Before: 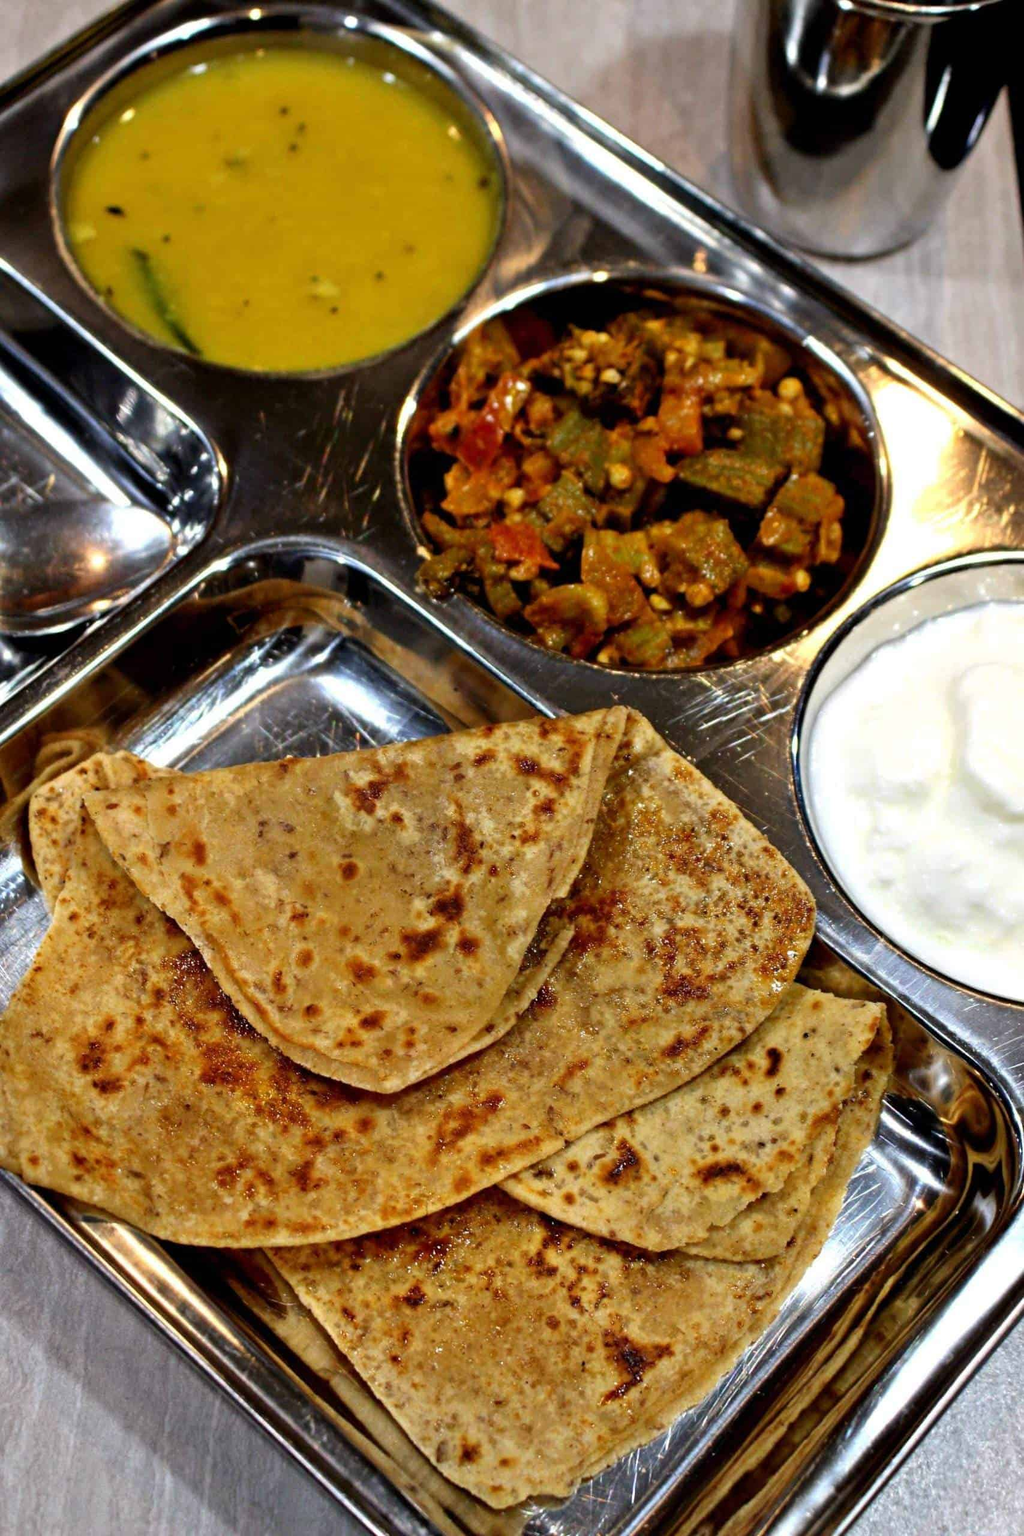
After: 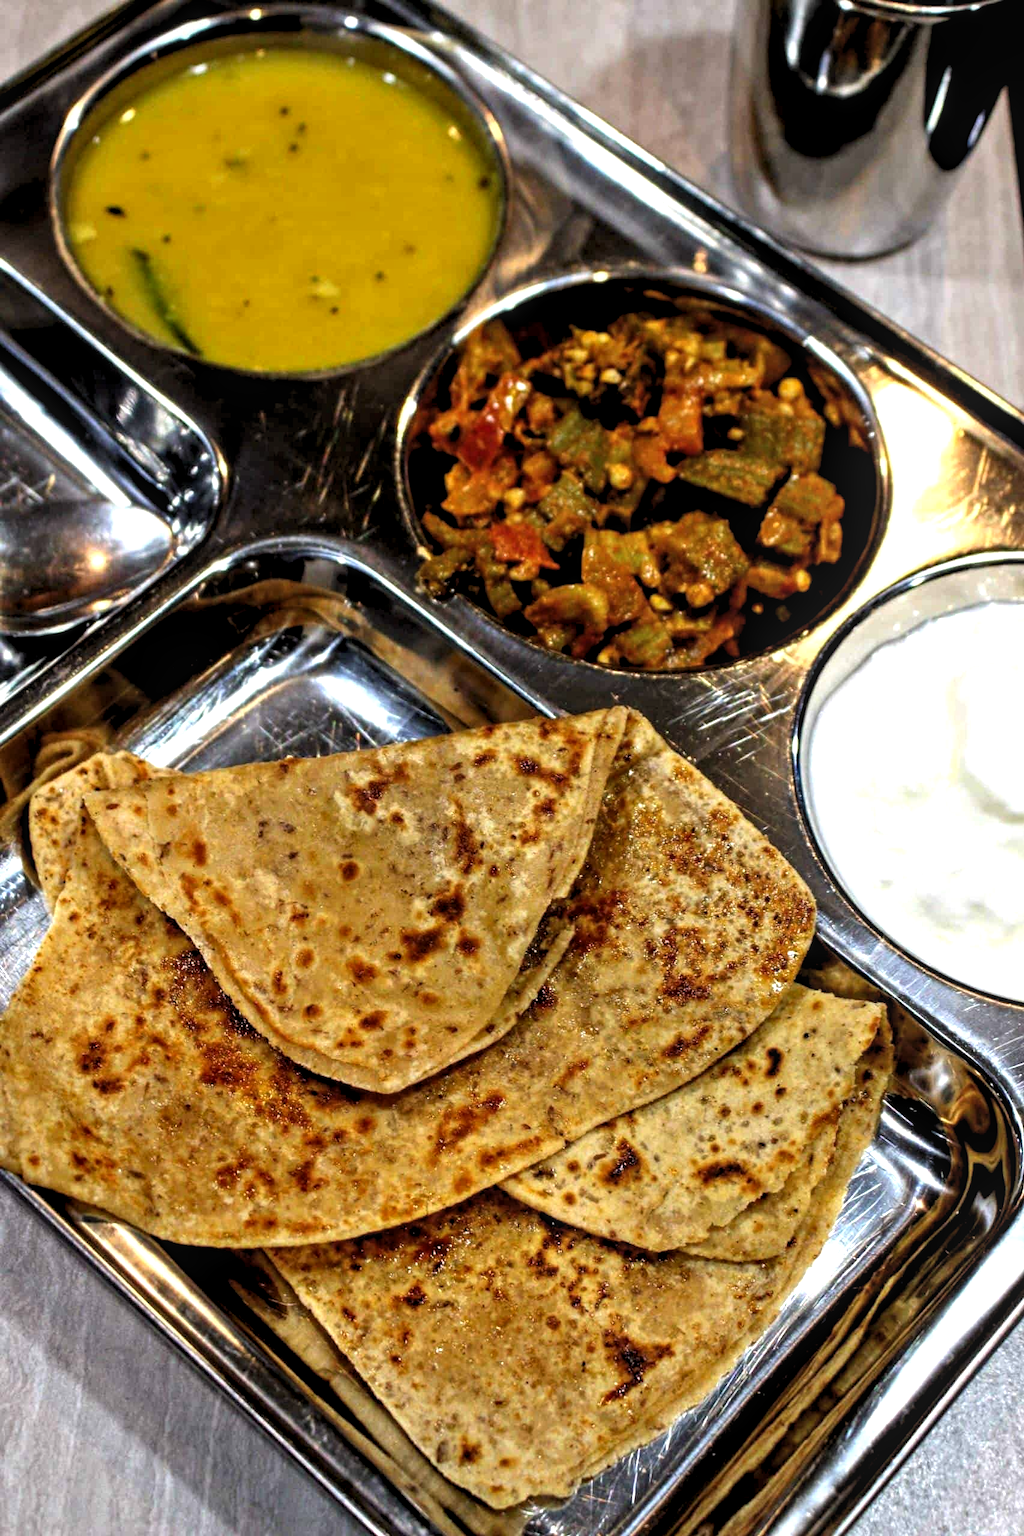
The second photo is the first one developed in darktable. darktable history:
levels: levels [0.055, 0.477, 0.9]
local contrast: on, module defaults
